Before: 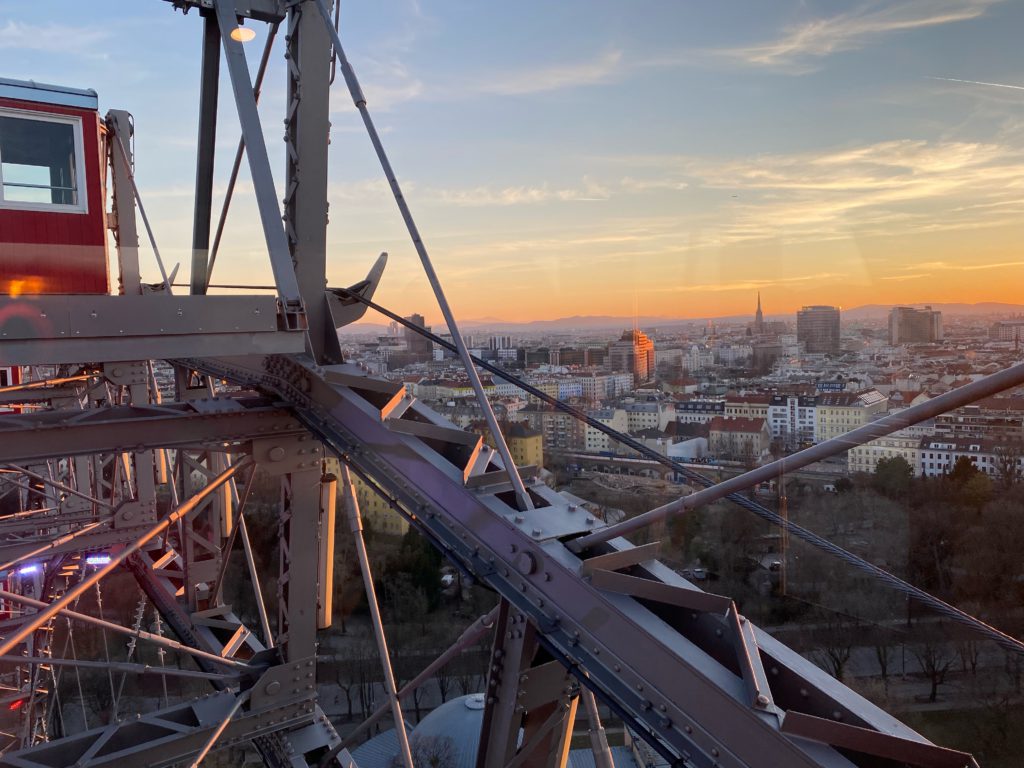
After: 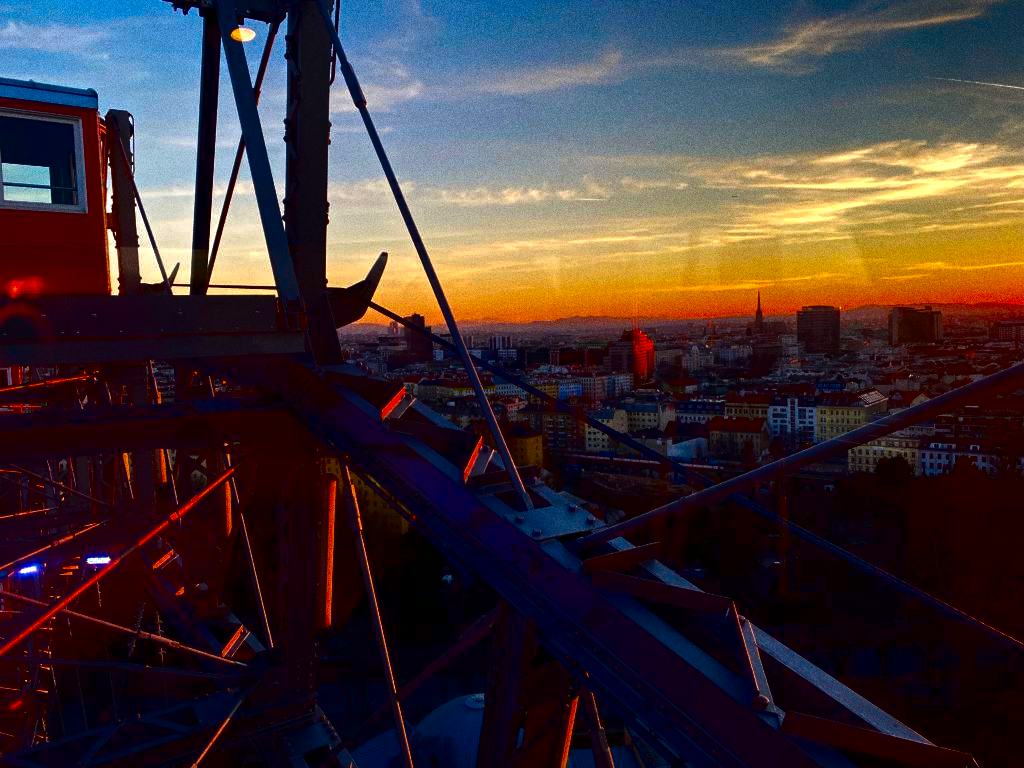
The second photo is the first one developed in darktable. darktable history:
contrast brightness saturation: brightness -1, saturation 1
tone equalizer: -8 EV -0.417 EV, -7 EV -0.389 EV, -6 EV -0.333 EV, -5 EV -0.222 EV, -3 EV 0.222 EV, -2 EV 0.333 EV, -1 EV 0.389 EV, +0 EV 0.417 EV, edges refinement/feathering 500, mask exposure compensation -1.57 EV, preserve details no
grain: coarseness 11.82 ISO, strength 36.67%, mid-tones bias 74.17%
